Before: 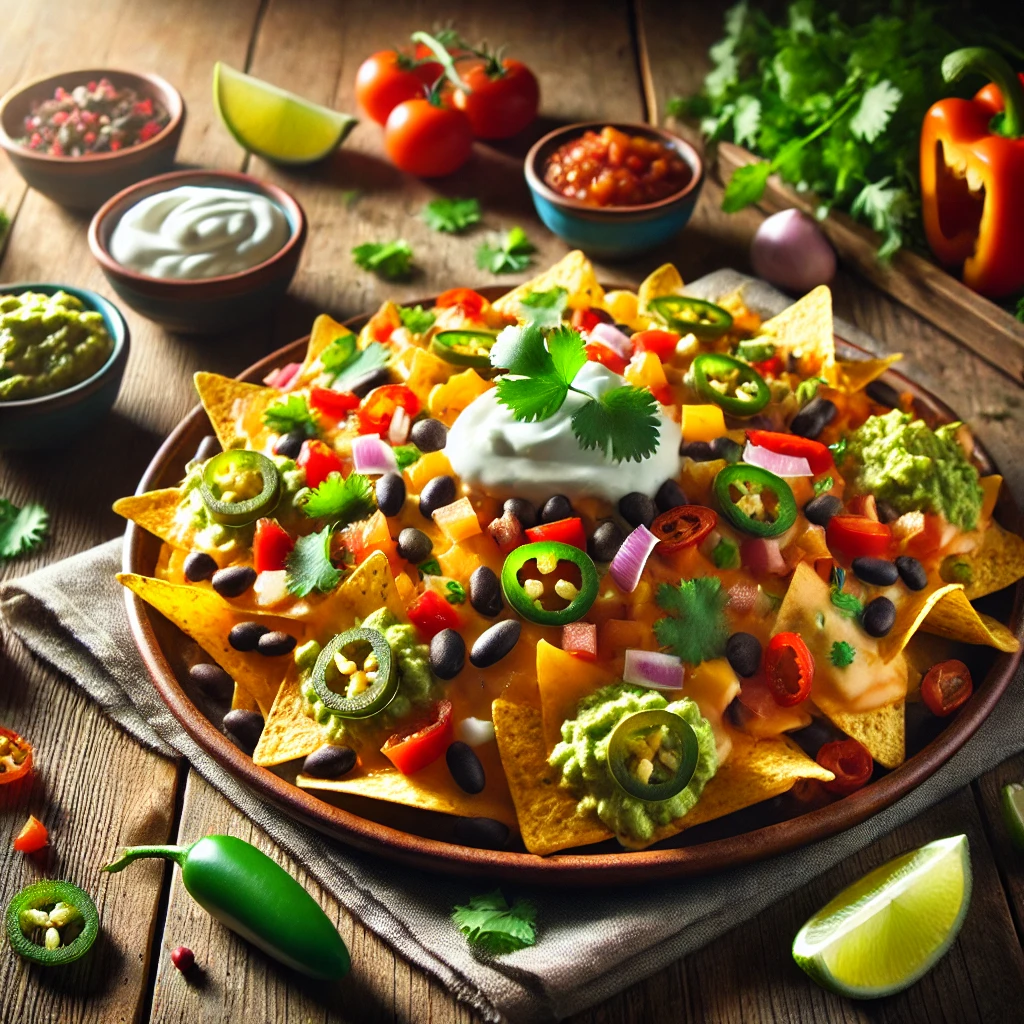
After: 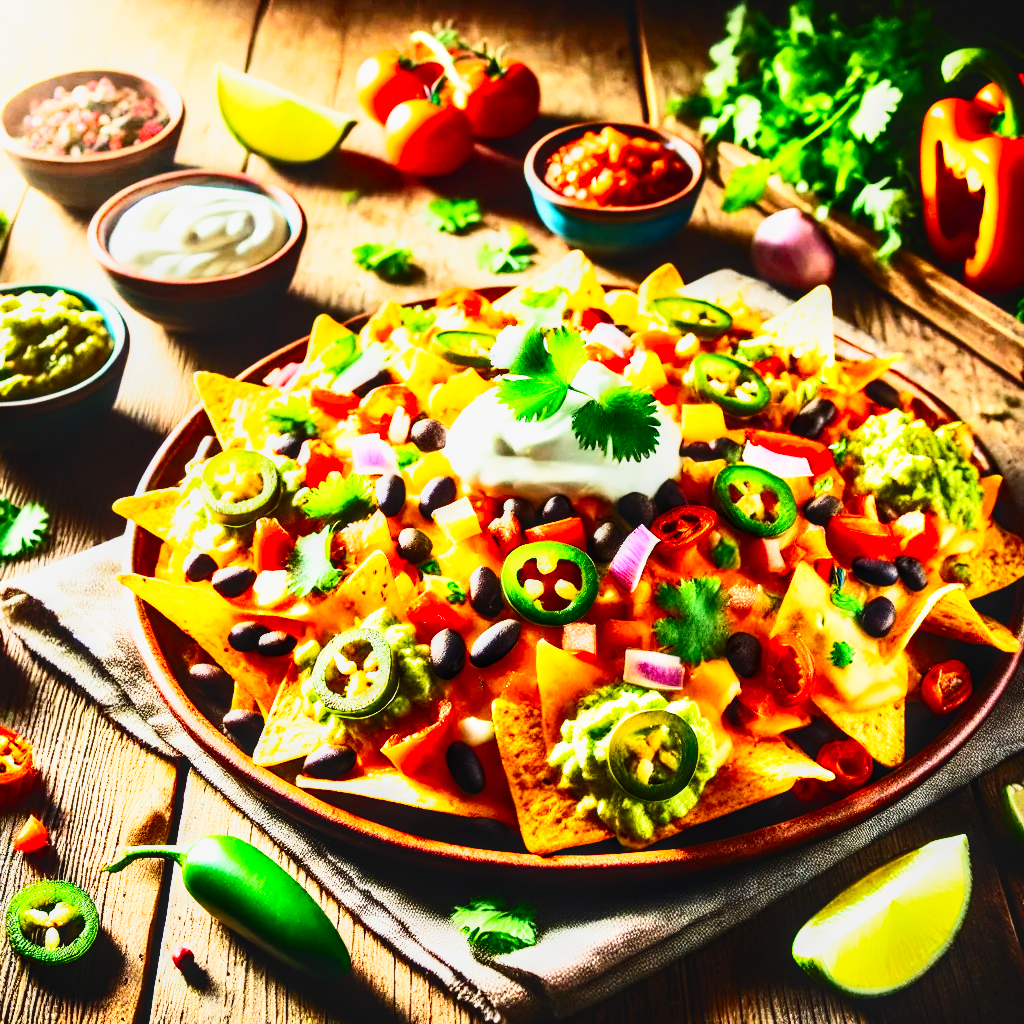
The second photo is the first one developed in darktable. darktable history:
contrast brightness saturation: contrast 0.405, brightness 0.098, saturation 0.208
local contrast: on, module defaults
base curve: curves: ch0 [(0, 0) (0.007, 0.004) (0.027, 0.03) (0.046, 0.07) (0.207, 0.54) (0.442, 0.872) (0.673, 0.972) (1, 1)], preserve colors none
